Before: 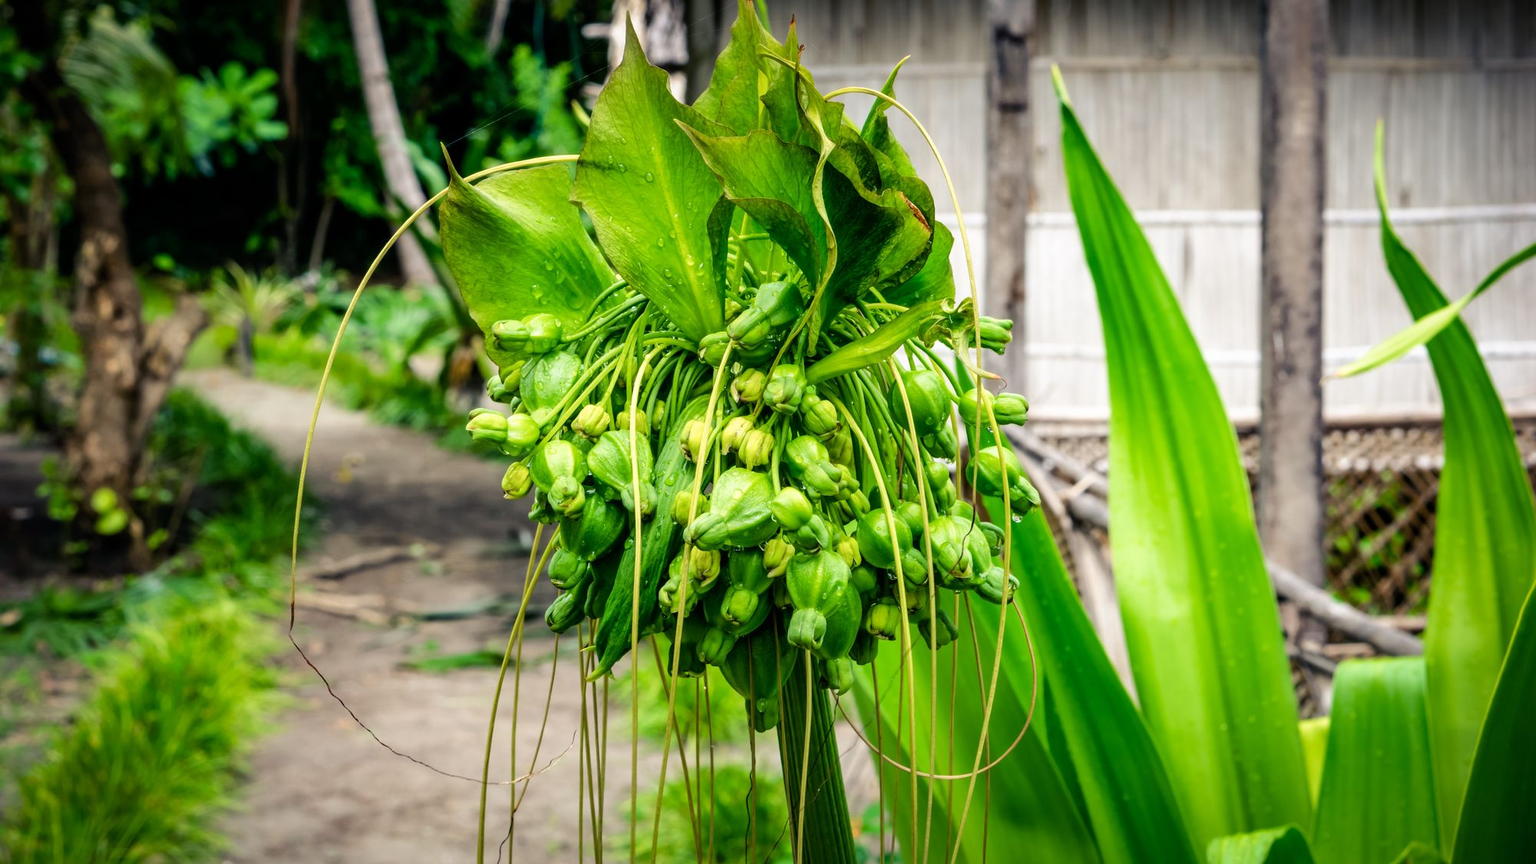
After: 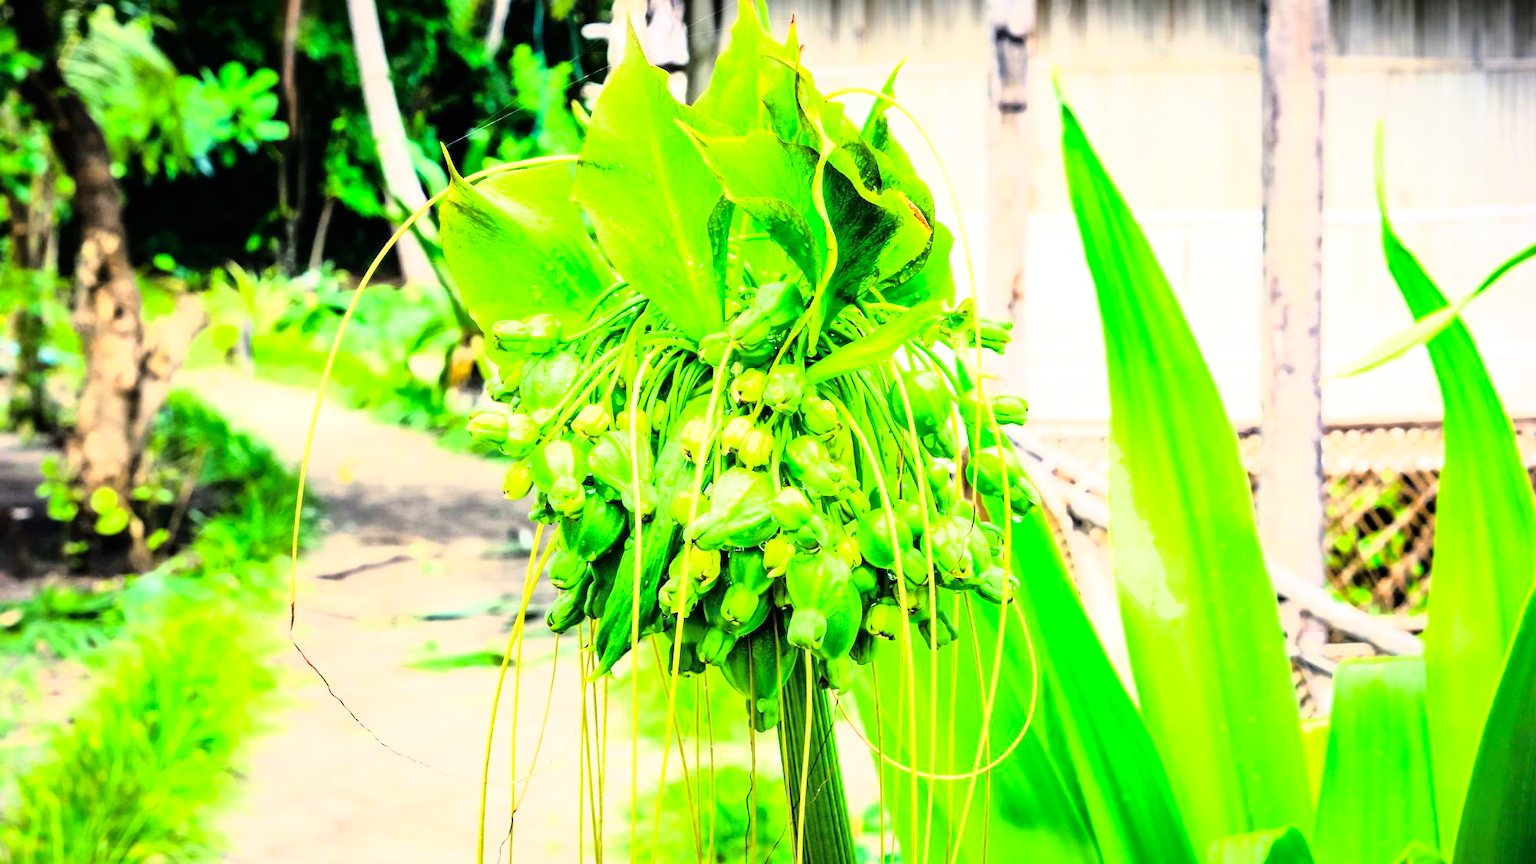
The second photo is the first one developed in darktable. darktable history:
exposure: black level correction 0, exposure 1.758 EV, compensate highlight preservation false
shadows and highlights: shadows -20.51, white point adjustment -1.85, highlights -34.8
base curve: curves: ch0 [(0, 0) (0.007, 0.004) (0.027, 0.03) (0.046, 0.07) (0.207, 0.54) (0.442, 0.872) (0.673, 0.972) (1, 1)]
